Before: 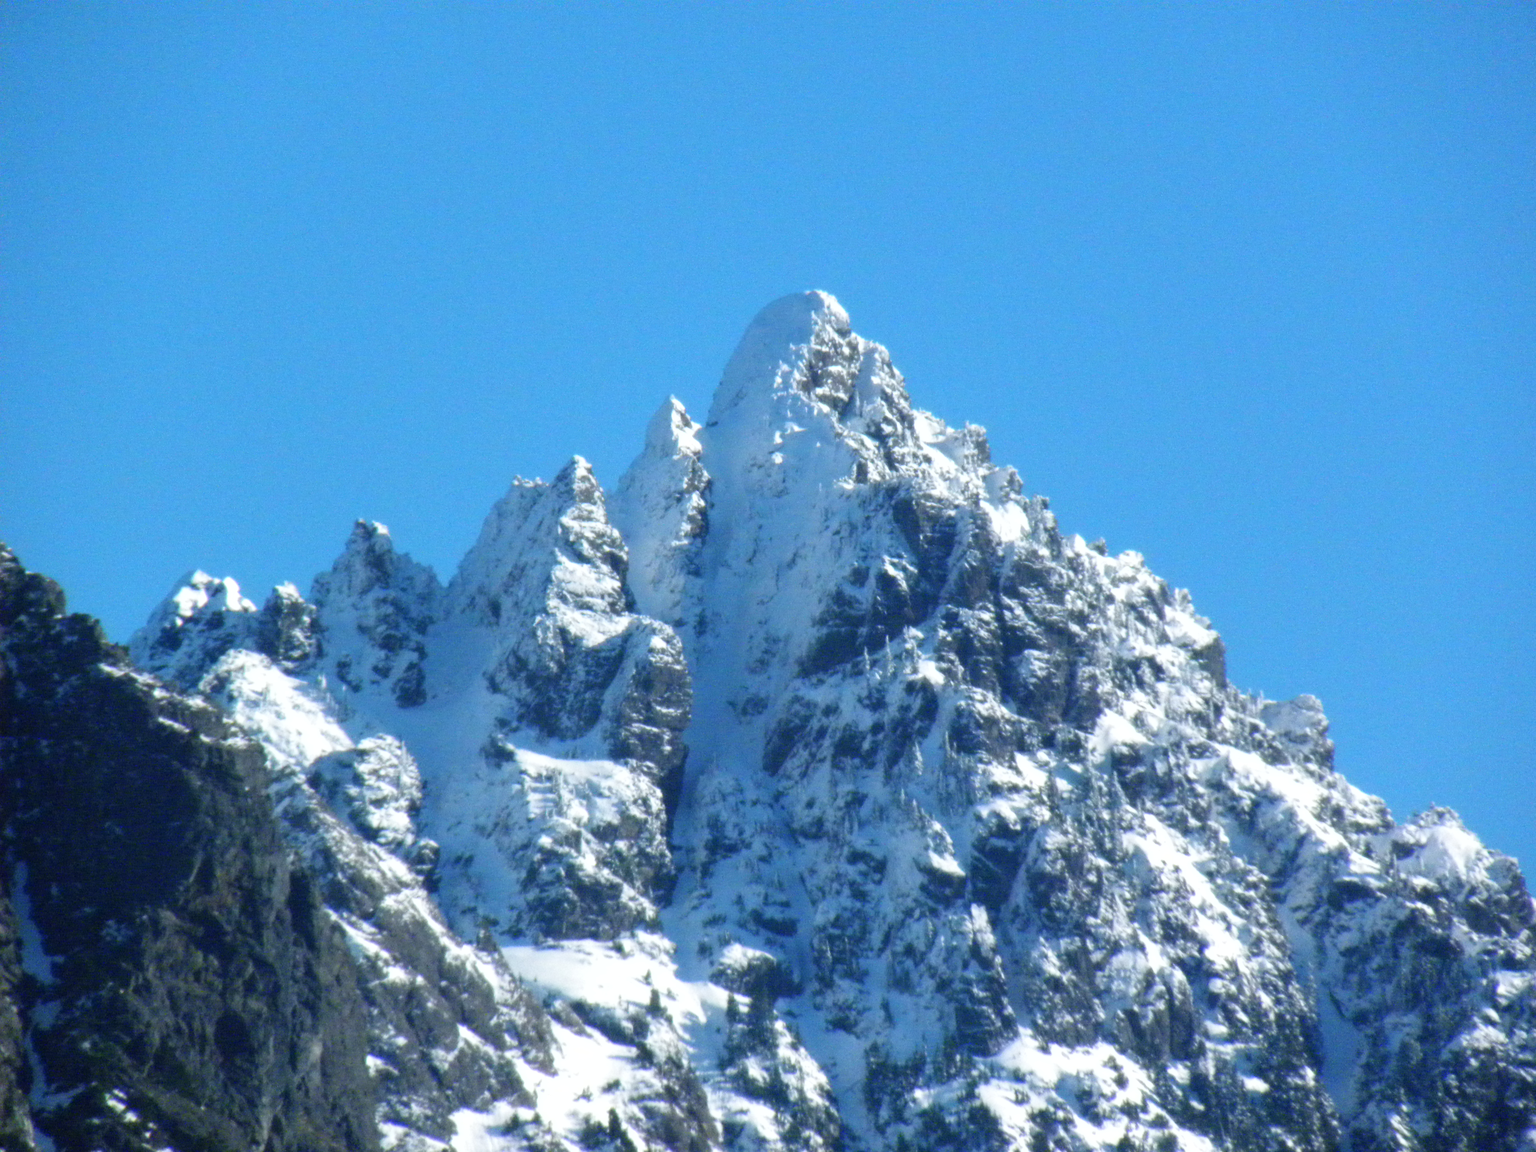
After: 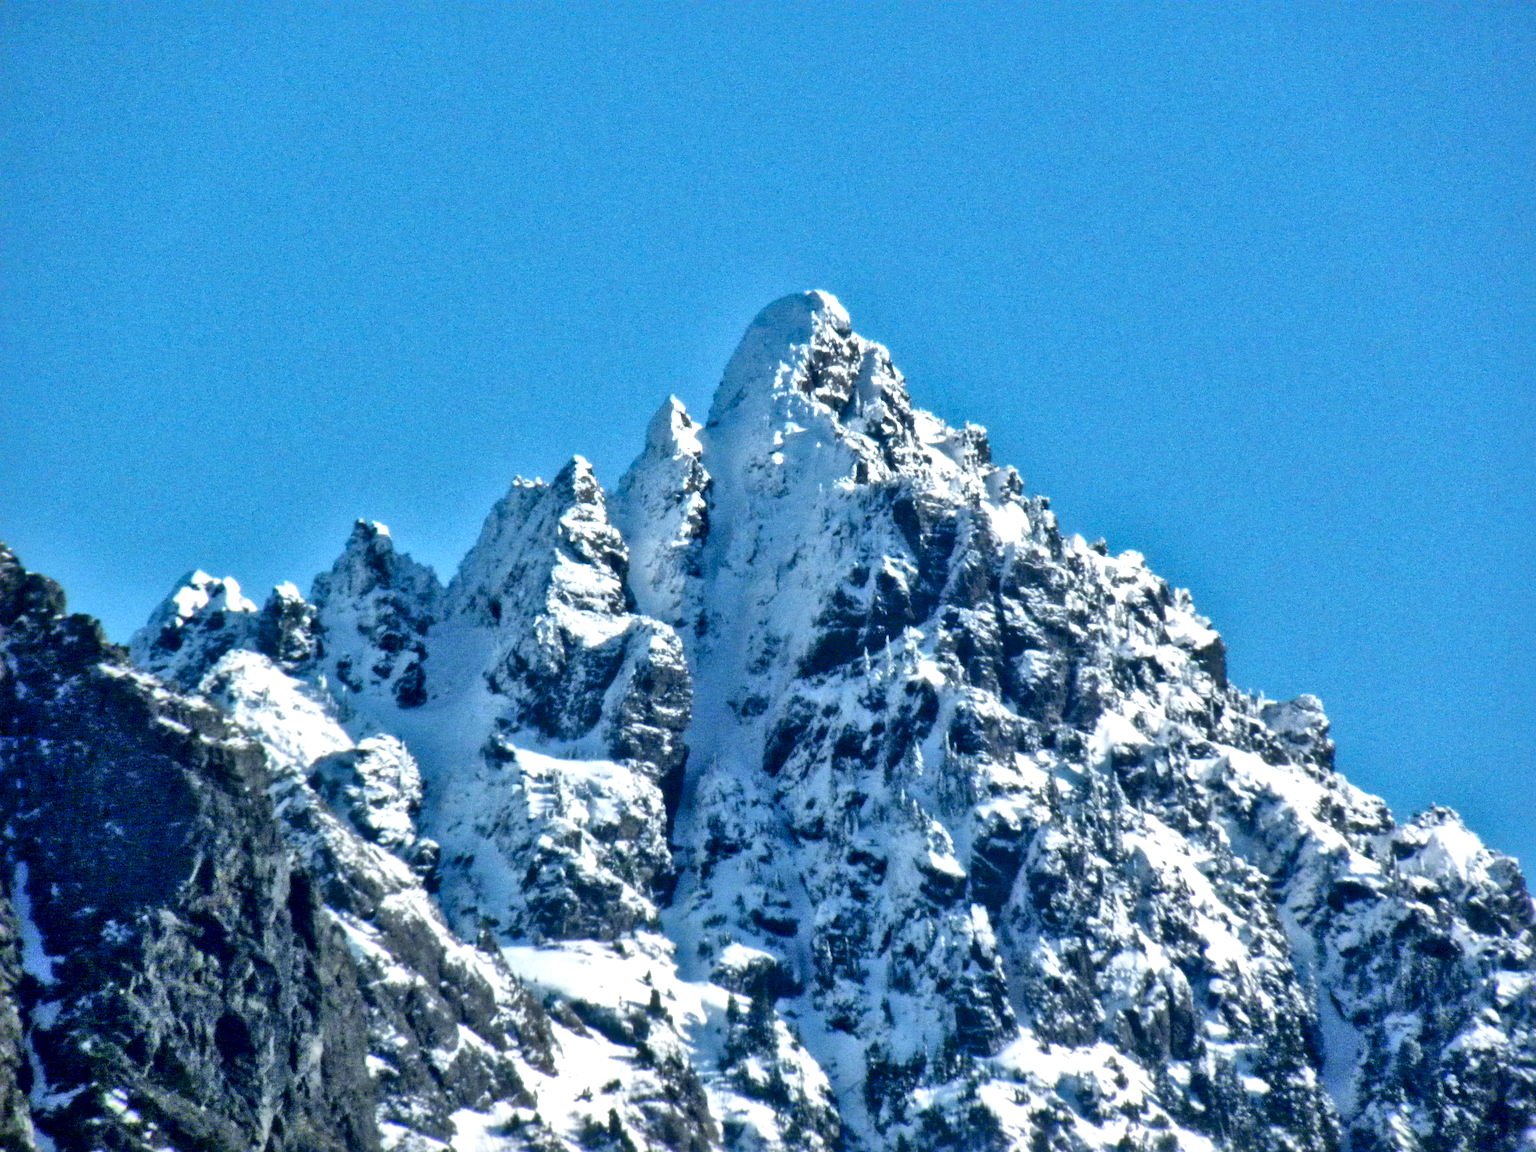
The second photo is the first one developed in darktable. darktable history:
local contrast: mode bilateral grid, contrast 45, coarseness 69, detail 212%, midtone range 0.2
shadows and highlights: white point adjustment 0.055, soften with gaussian
